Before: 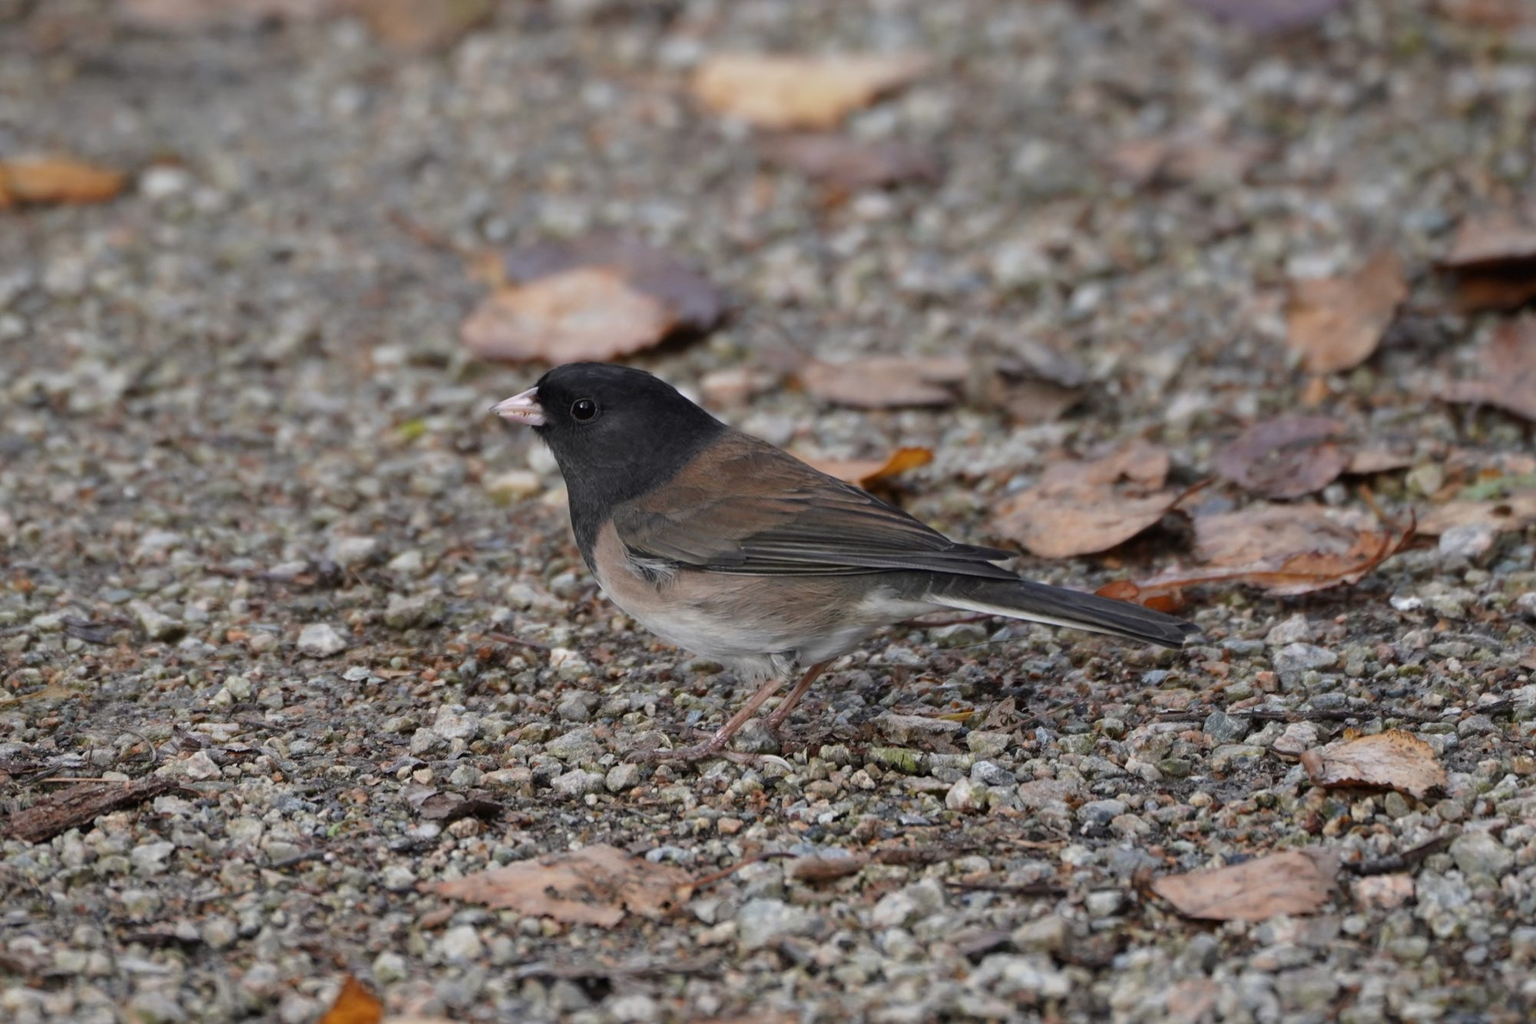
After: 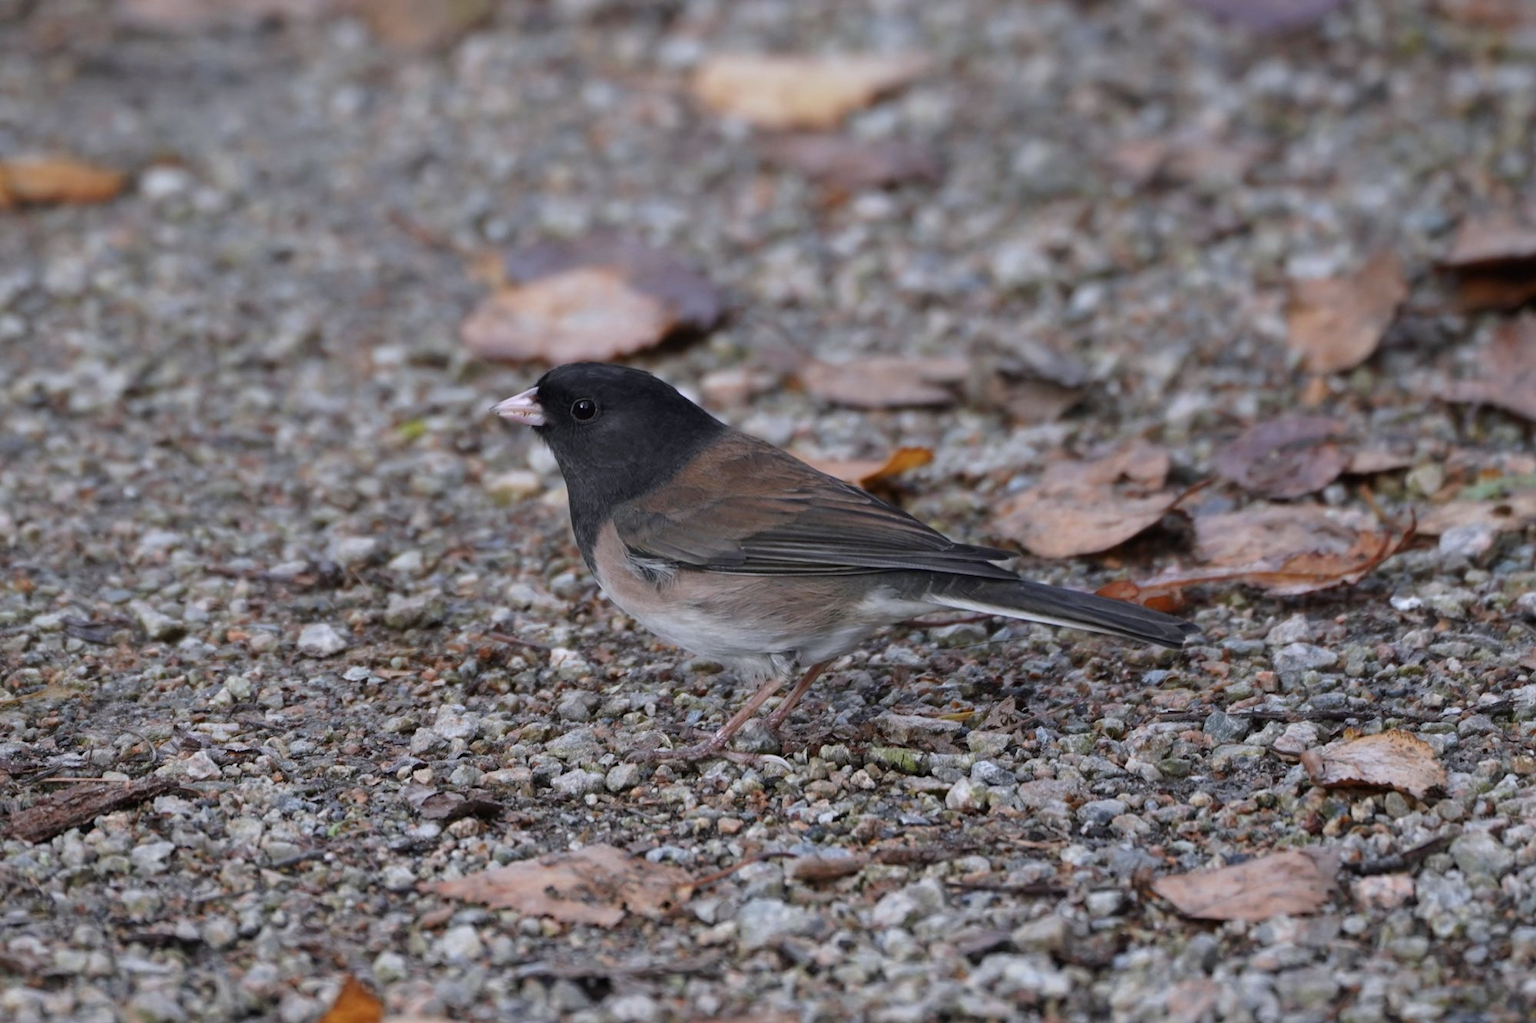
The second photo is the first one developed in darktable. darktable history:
color calibration: illuminant as shot in camera, x 0.358, y 0.373, temperature 4628.91 K, gamut compression 1.64
